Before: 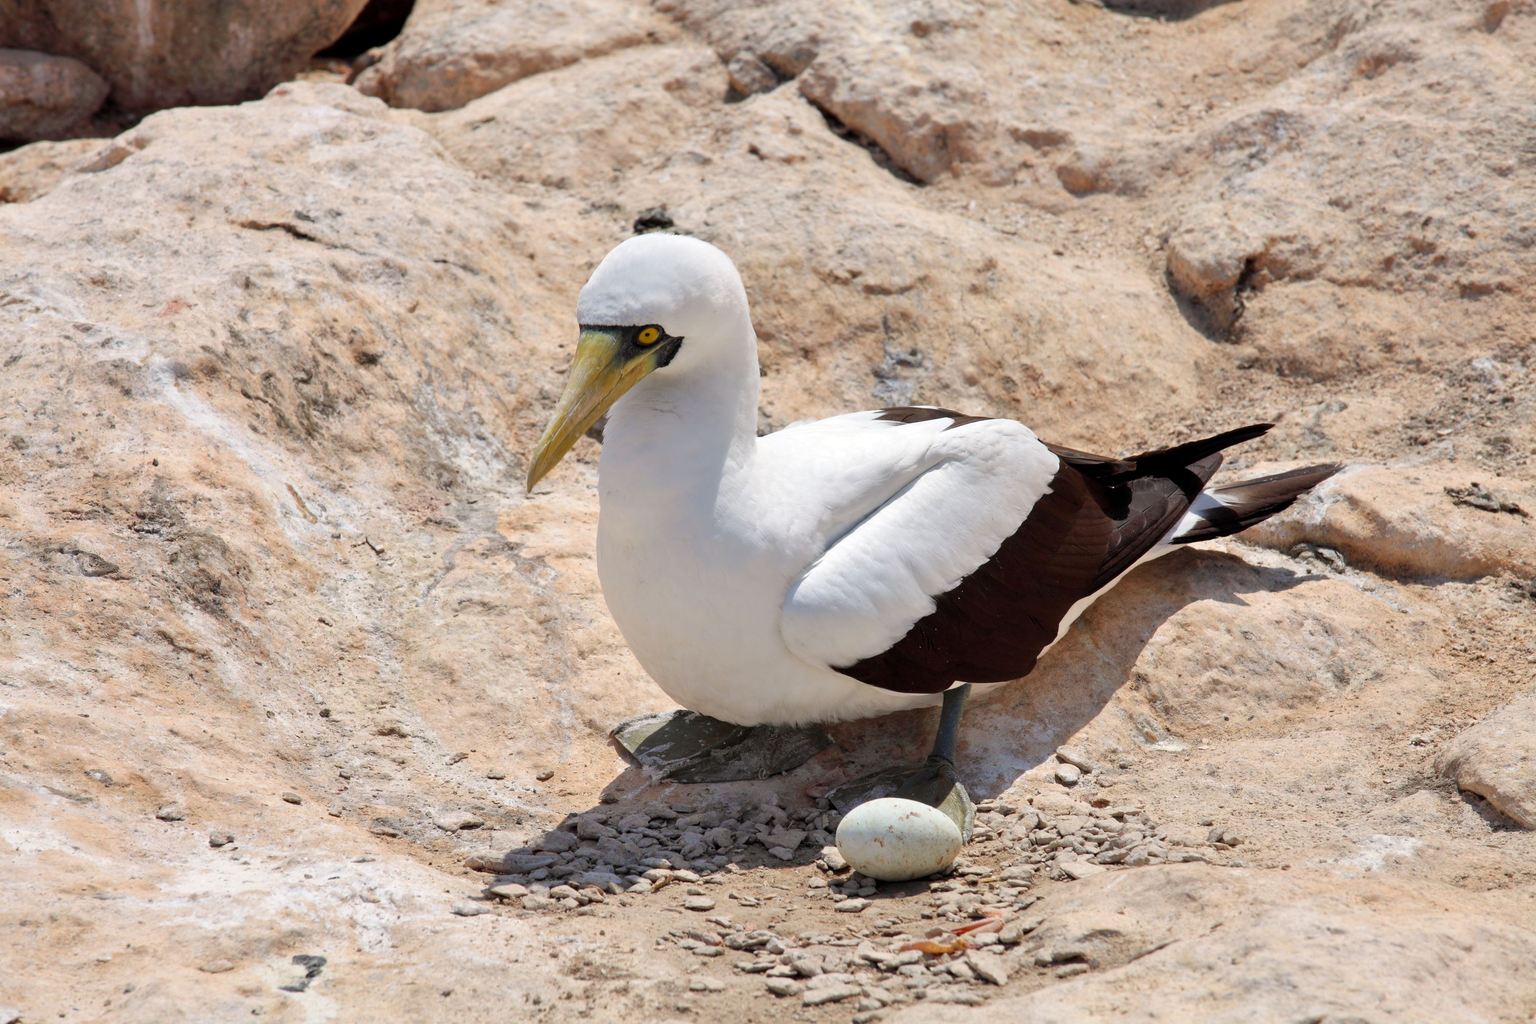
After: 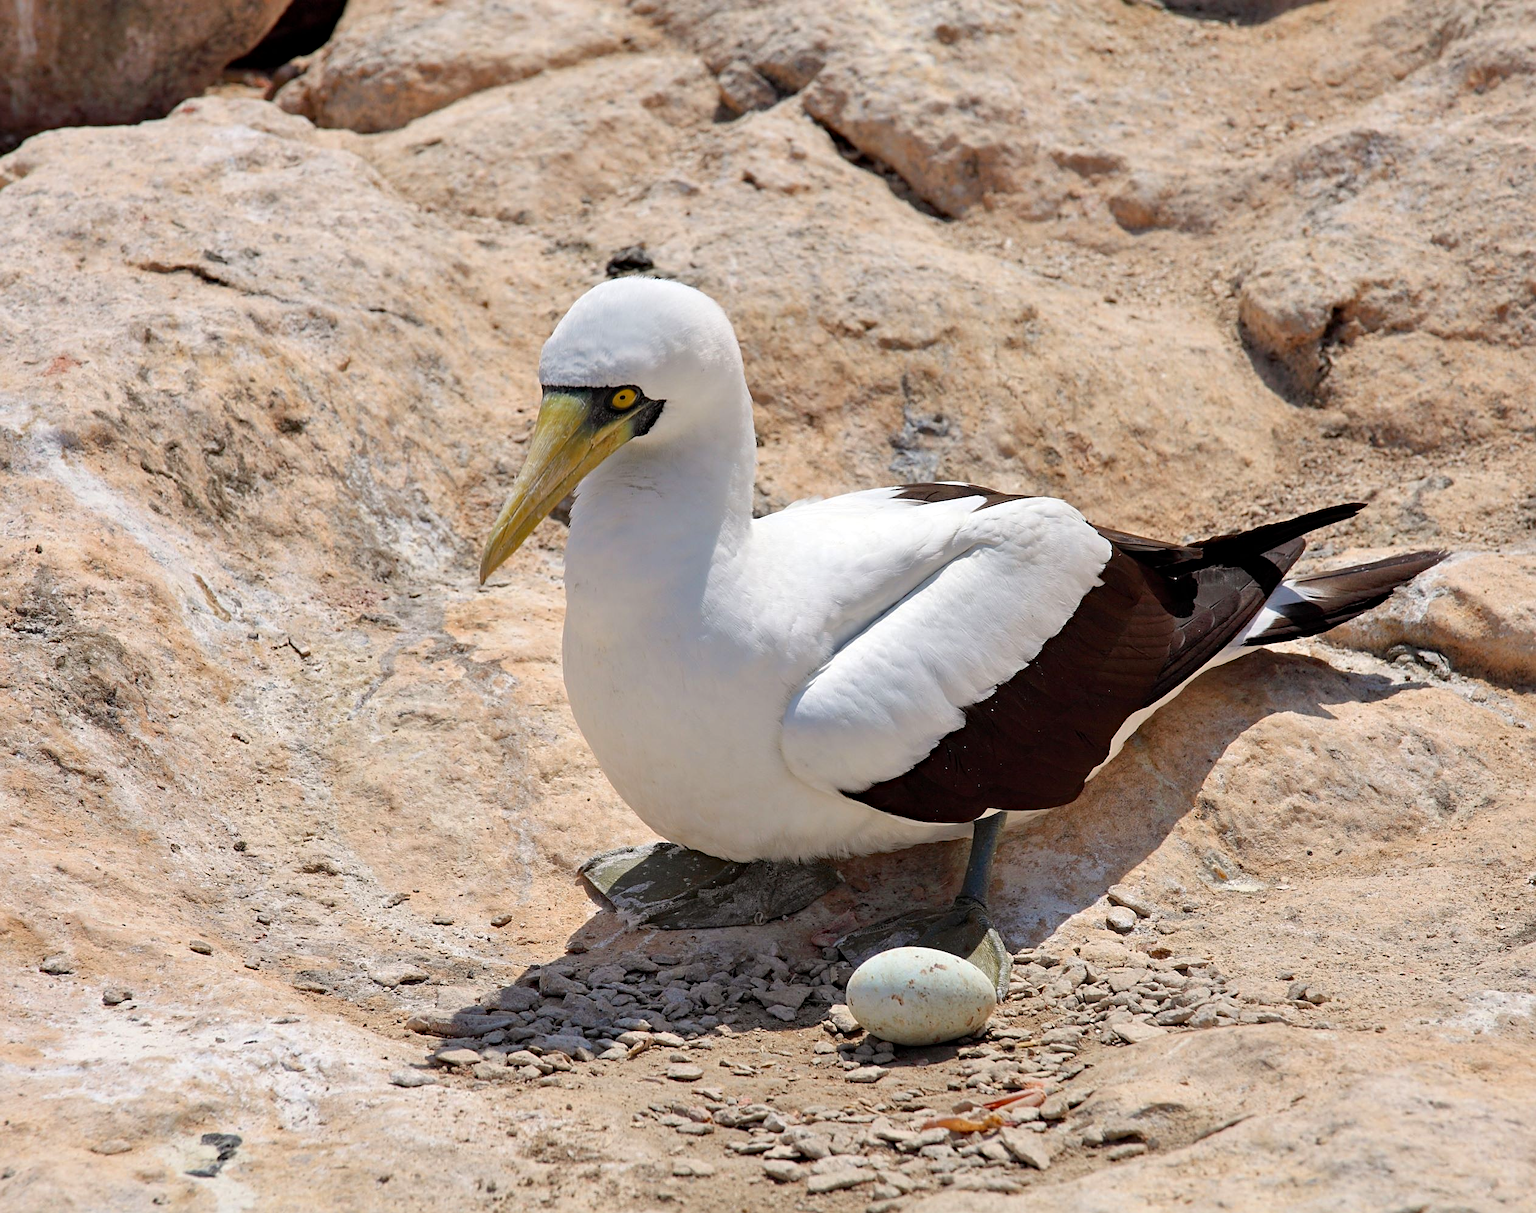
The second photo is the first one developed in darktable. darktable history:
crop: left 8.026%, right 7.374%
sharpen: on, module defaults
haze removal: compatibility mode true, adaptive false
